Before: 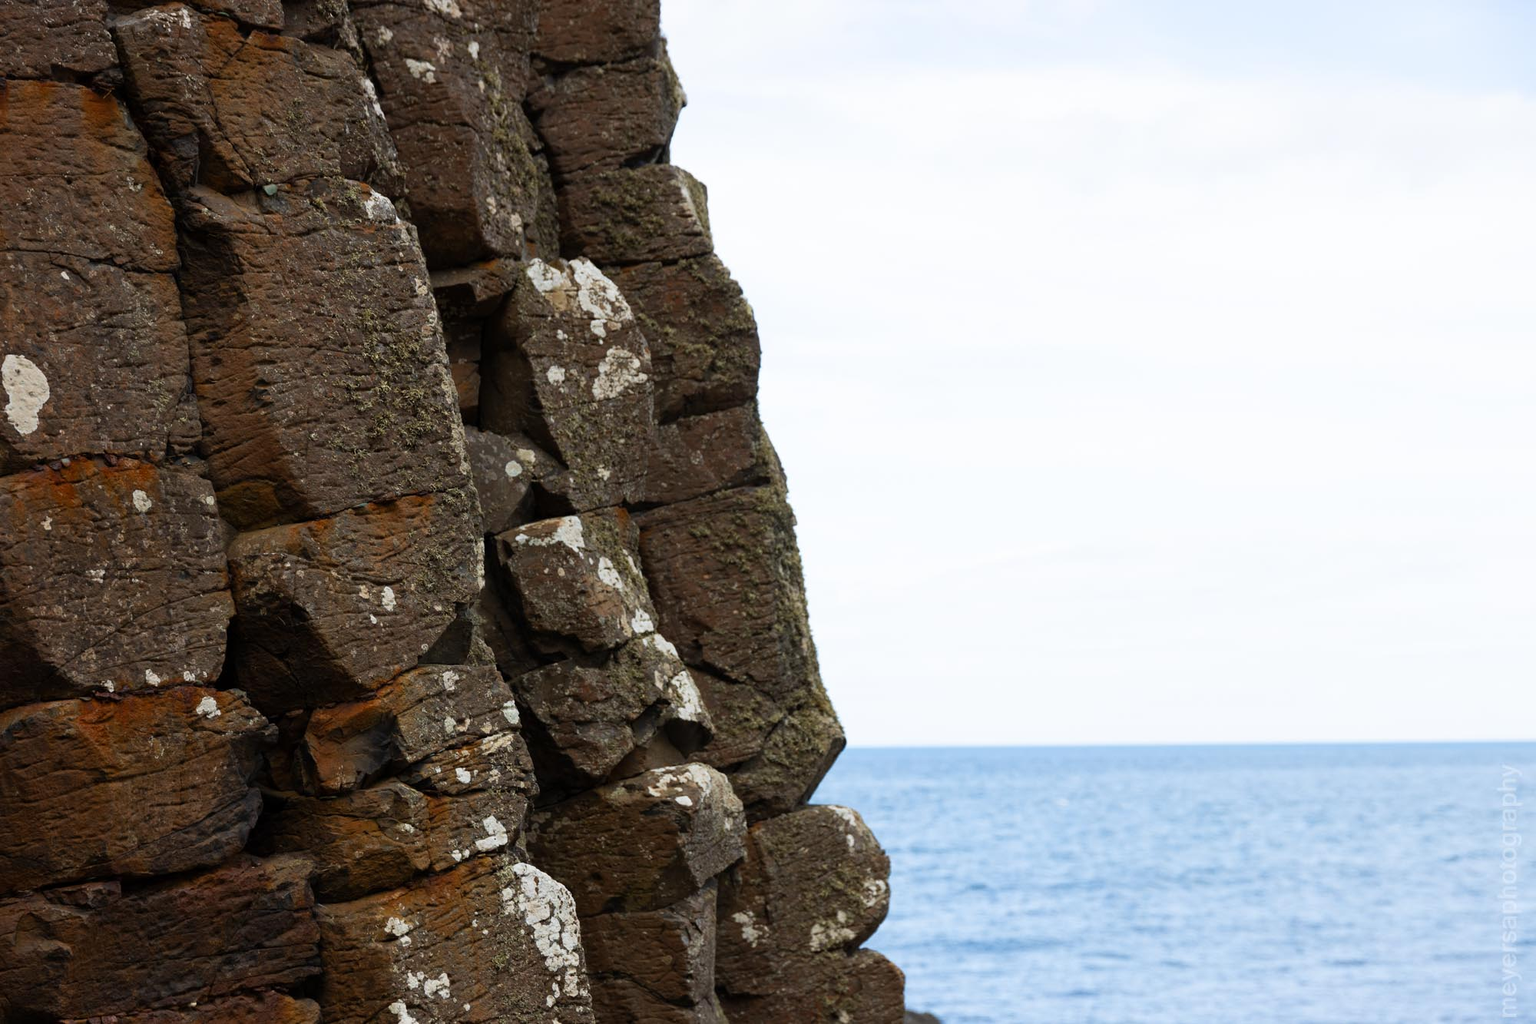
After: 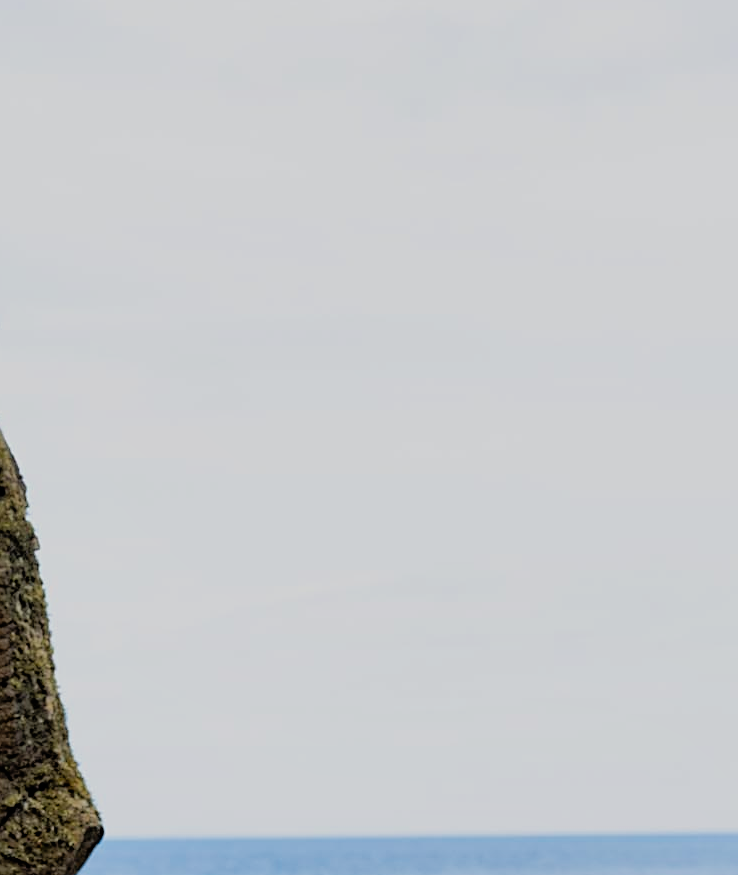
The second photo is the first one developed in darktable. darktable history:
sharpen: on, module defaults
filmic rgb: black relative exposure -5 EV, hardness 2.88, contrast 1.3, highlights saturation mix -30%
crop and rotate: left 49.936%, top 10.094%, right 13.136%, bottom 24.256%
color balance rgb: perceptual saturation grading › global saturation 30%, global vibrance 20%
shadows and highlights: on, module defaults
